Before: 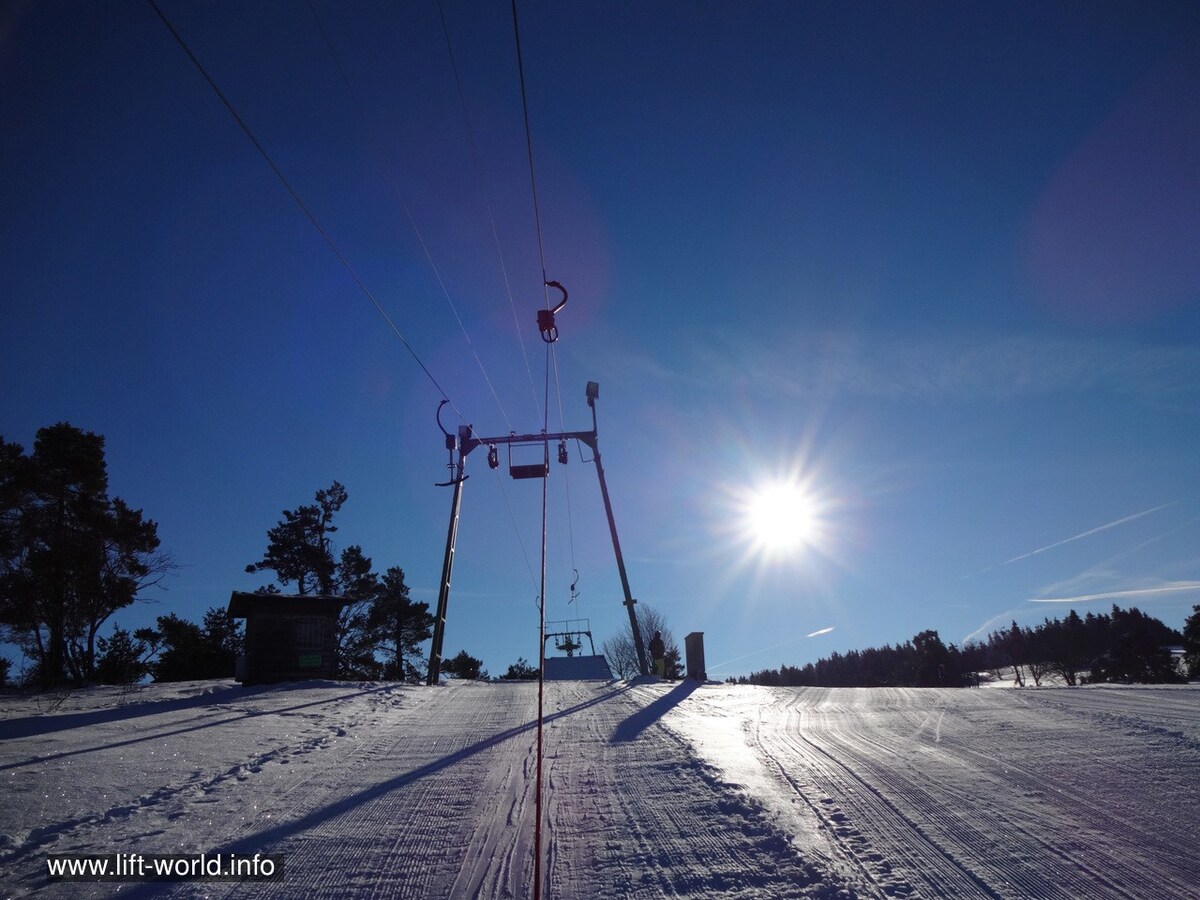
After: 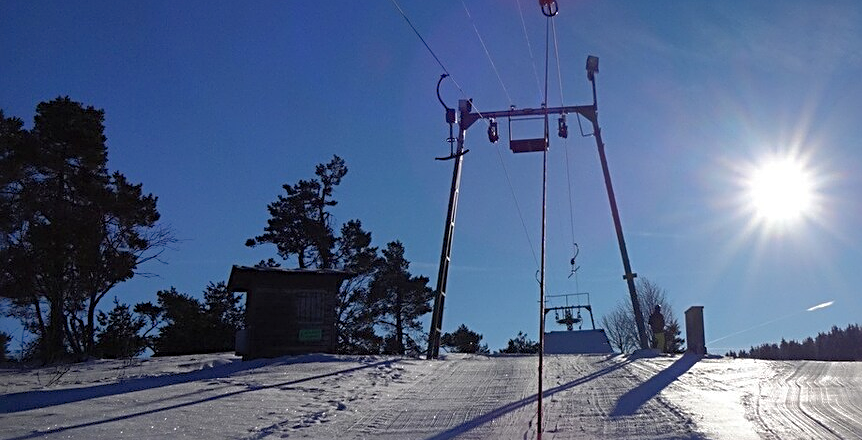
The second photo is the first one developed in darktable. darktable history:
crop: top 36.25%, right 28.161%, bottom 14.845%
shadows and highlights: on, module defaults
sharpen: radius 2.783
